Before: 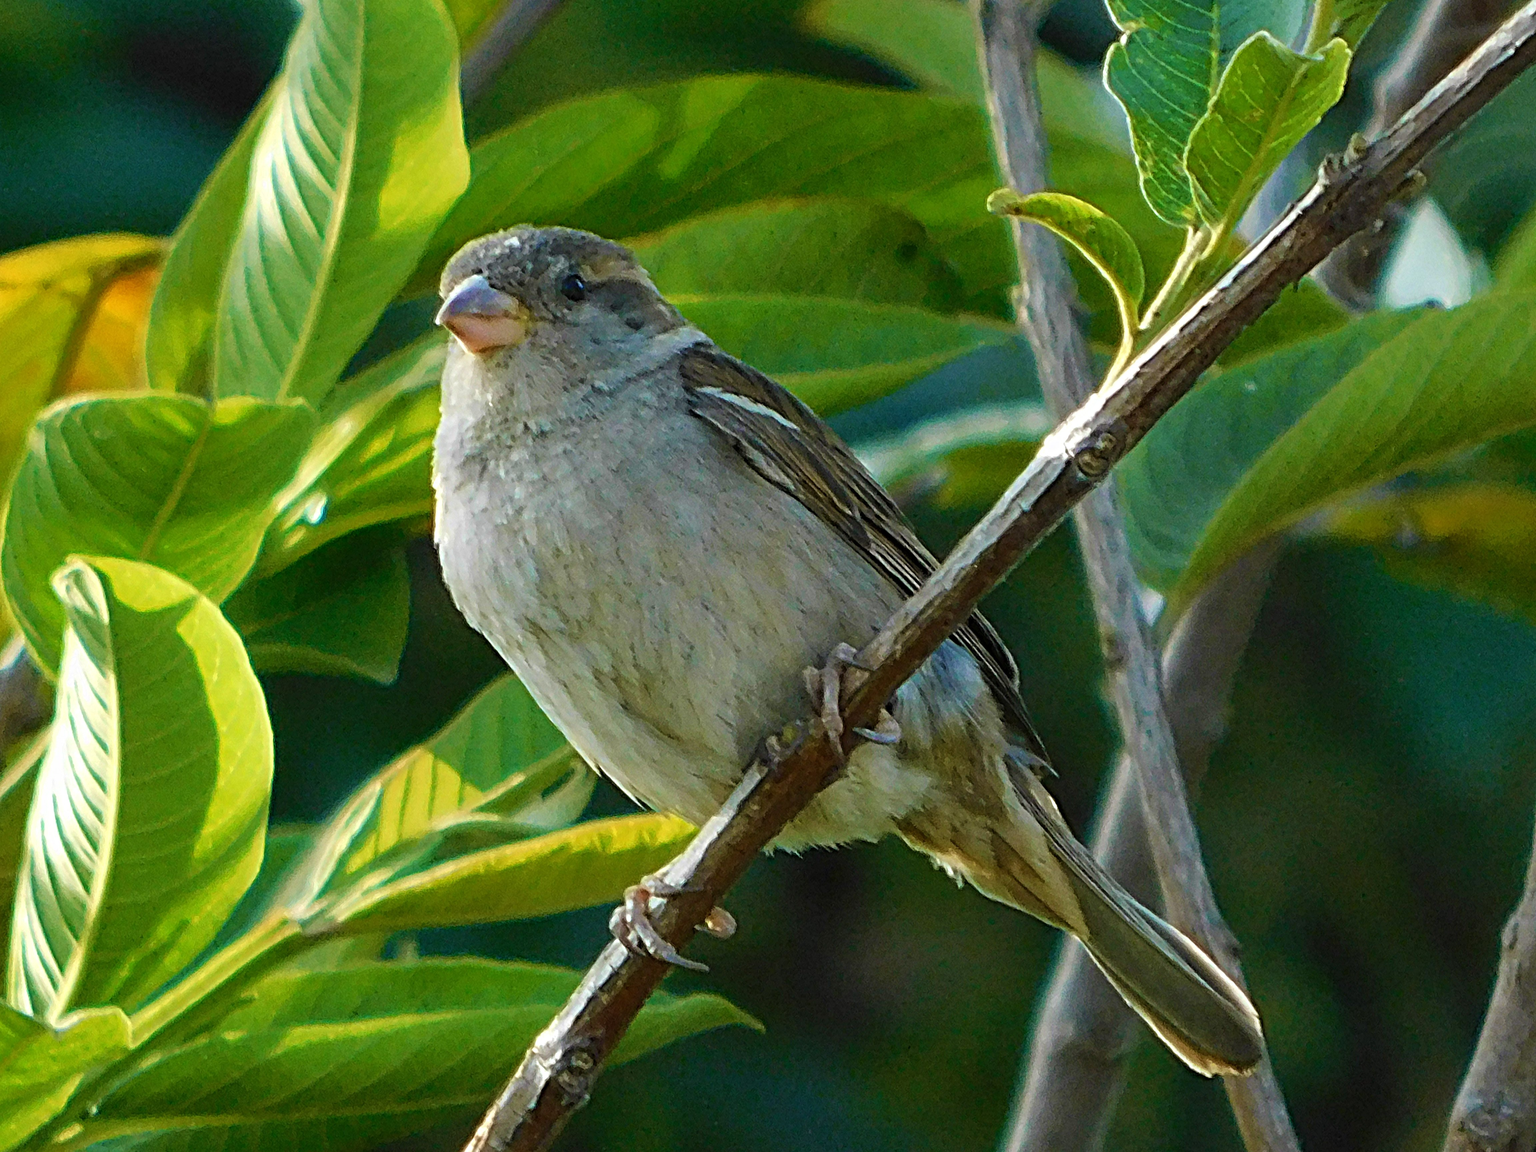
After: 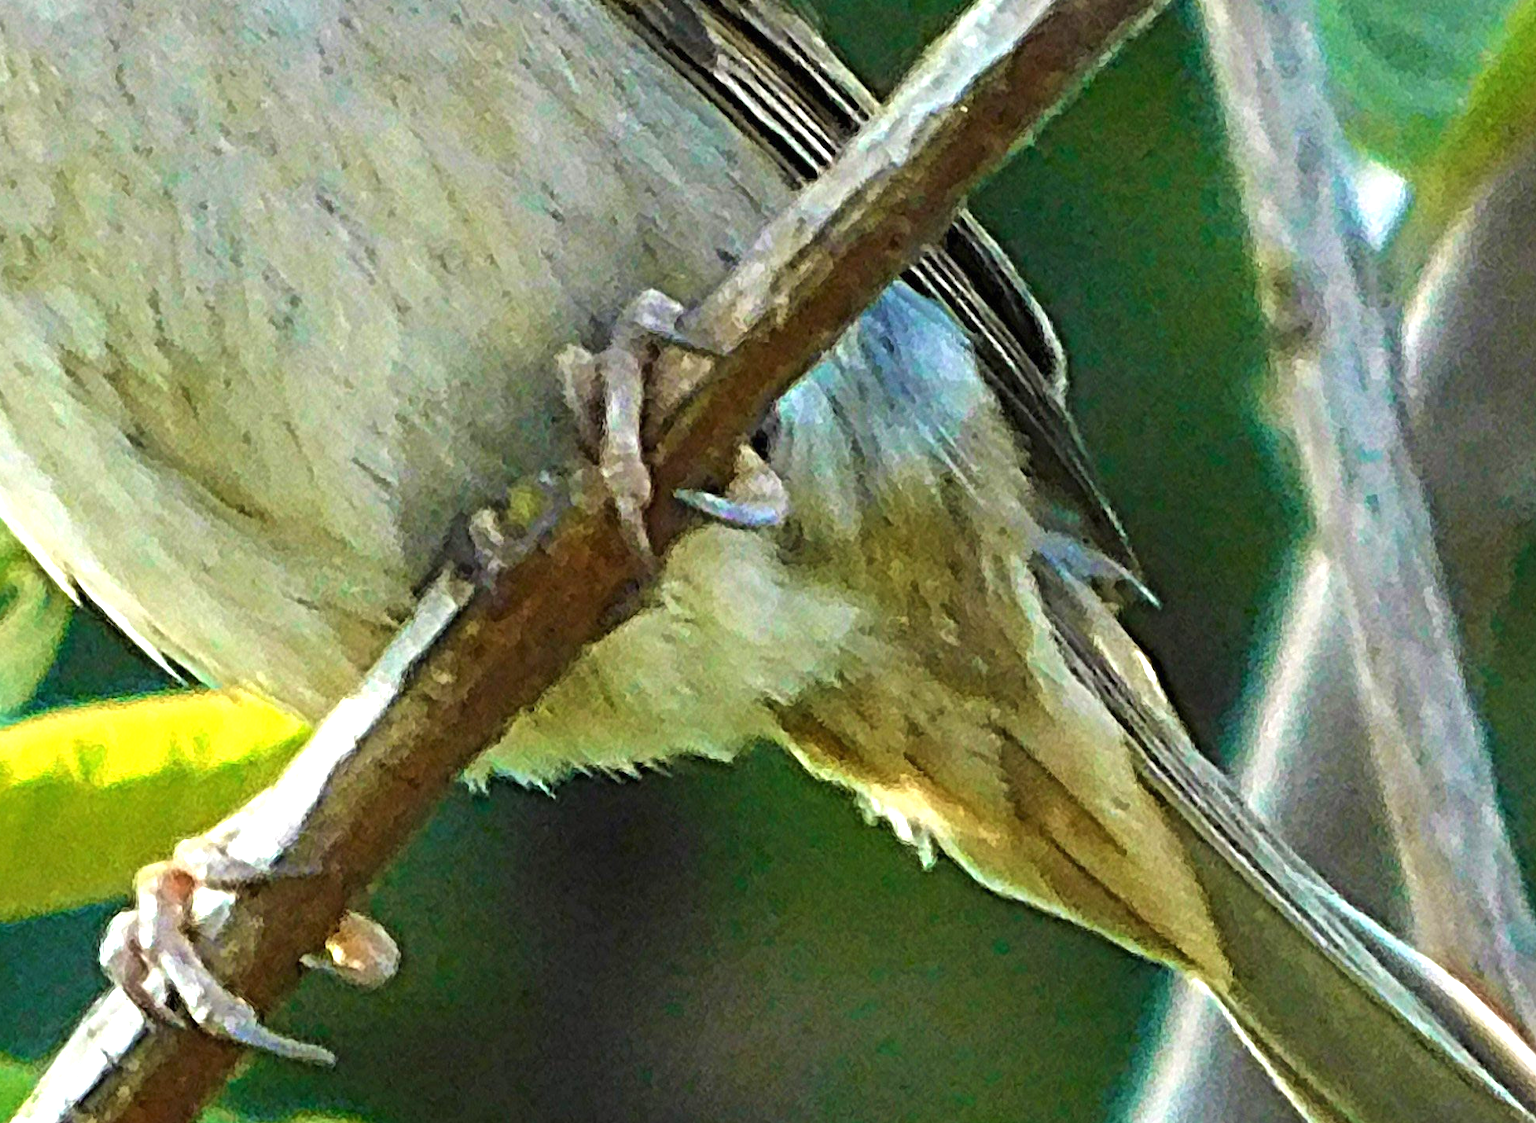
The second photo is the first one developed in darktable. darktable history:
crop: left 36.918%, top 45.157%, right 20.658%, bottom 13.49%
exposure: black level correction 0, exposure 1.2 EV, compensate exposure bias true, compensate highlight preservation false
